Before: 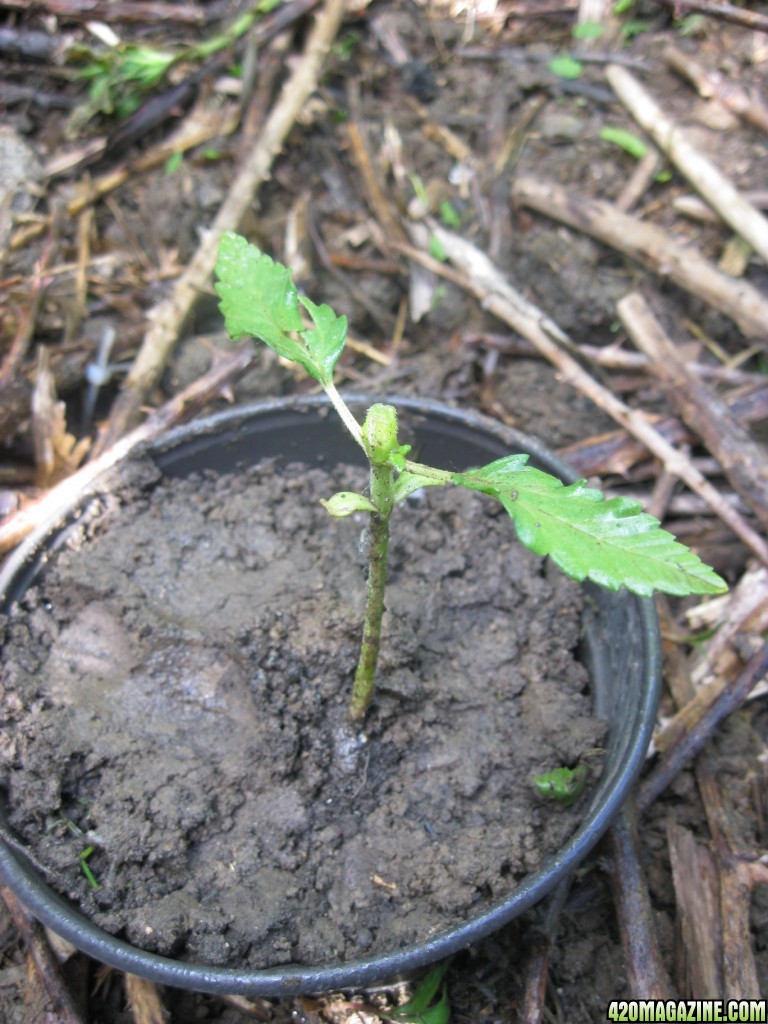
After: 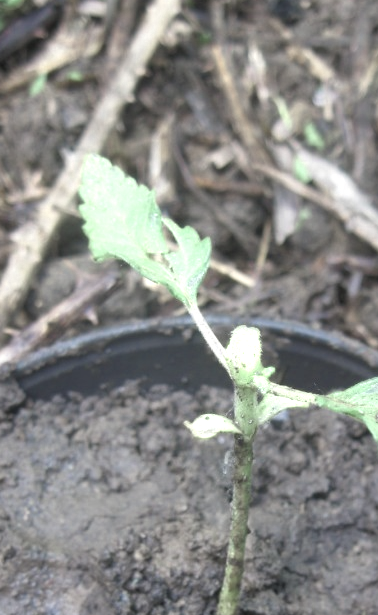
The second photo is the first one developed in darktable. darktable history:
crop: left 17.835%, top 7.675%, right 32.881%, bottom 32.213%
color zones: curves: ch0 [(0.25, 0.667) (0.758, 0.368)]; ch1 [(0.215, 0.245) (0.761, 0.373)]; ch2 [(0.247, 0.554) (0.761, 0.436)]
